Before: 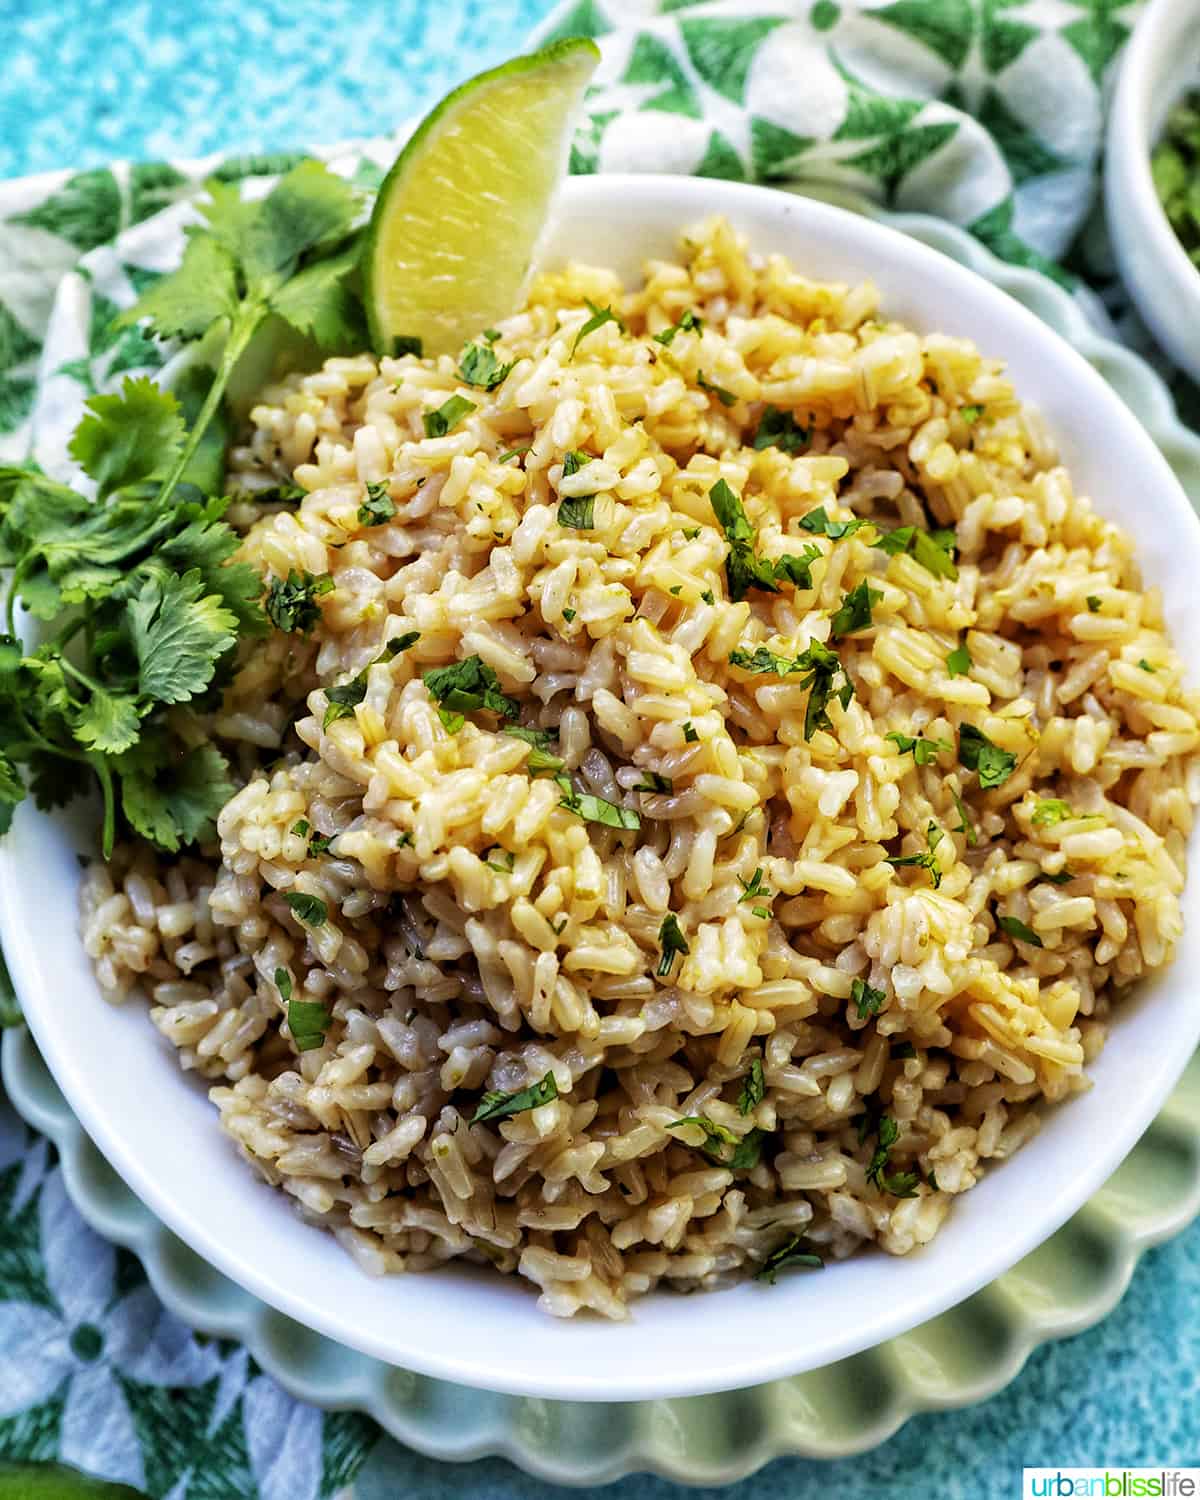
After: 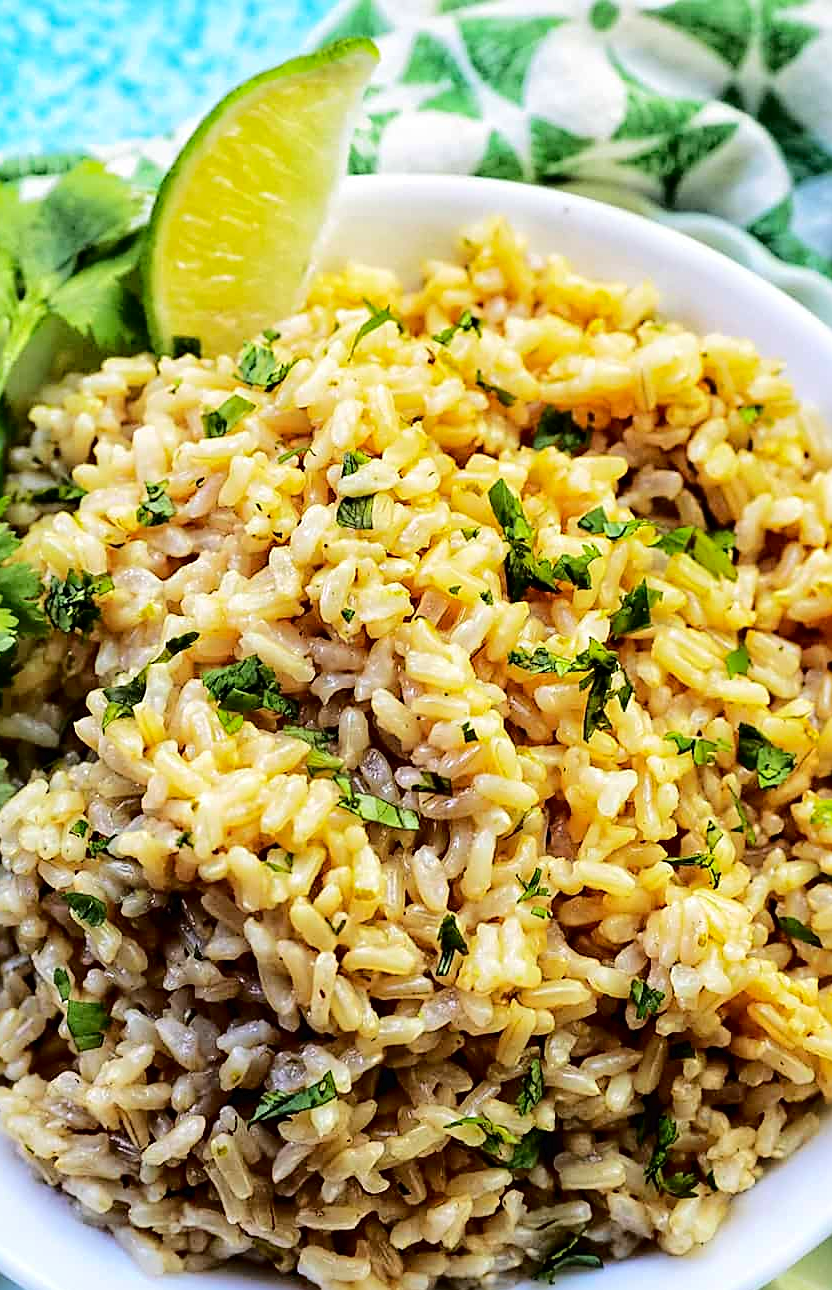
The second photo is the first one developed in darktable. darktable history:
tone curve: curves: ch0 [(0, 0) (0.003, 0.011) (0.011, 0.012) (0.025, 0.013) (0.044, 0.023) (0.069, 0.04) (0.1, 0.06) (0.136, 0.094) (0.177, 0.145) (0.224, 0.213) (0.277, 0.301) (0.335, 0.389) (0.399, 0.473) (0.468, 0.554) (0.543, 0.627) (0.623, 0.694) (0.709, 0.763) (0.801, 0.83) (0.898, 0.906) (1, 1)], color space Lab, independent channels, preserve colors none
crop: left 18.483%, right 12.104%, bottom 13.972%
sharpen: amount 0.582
contrast brightness saturation: contrast 0.077, saturation 0.197
